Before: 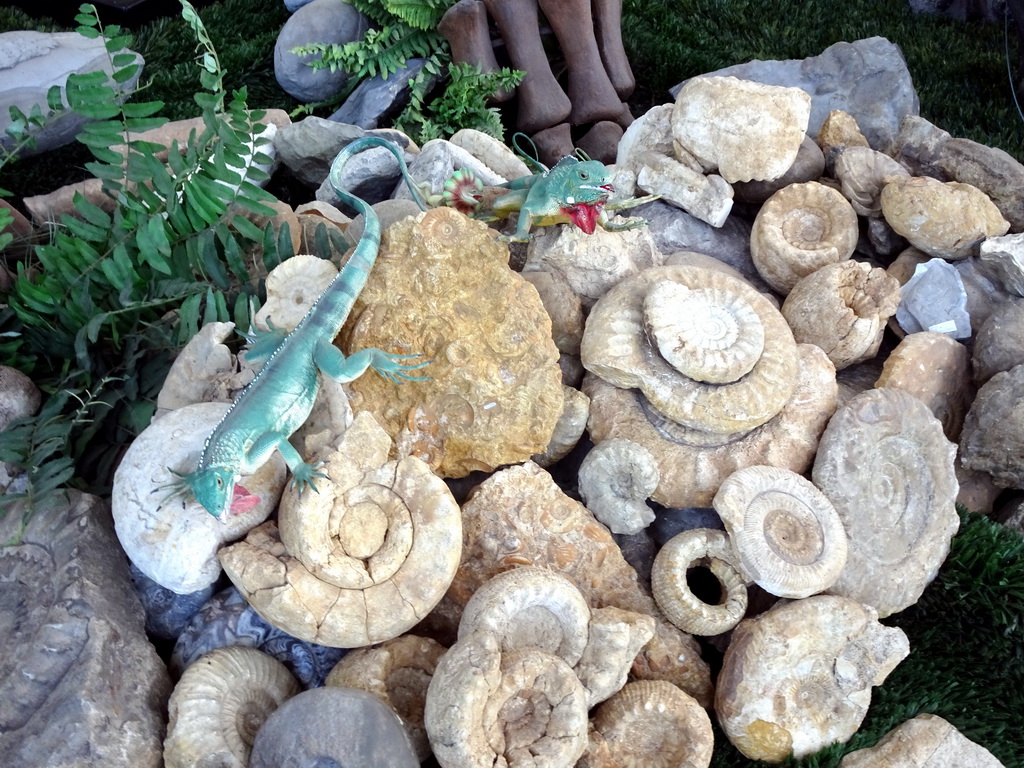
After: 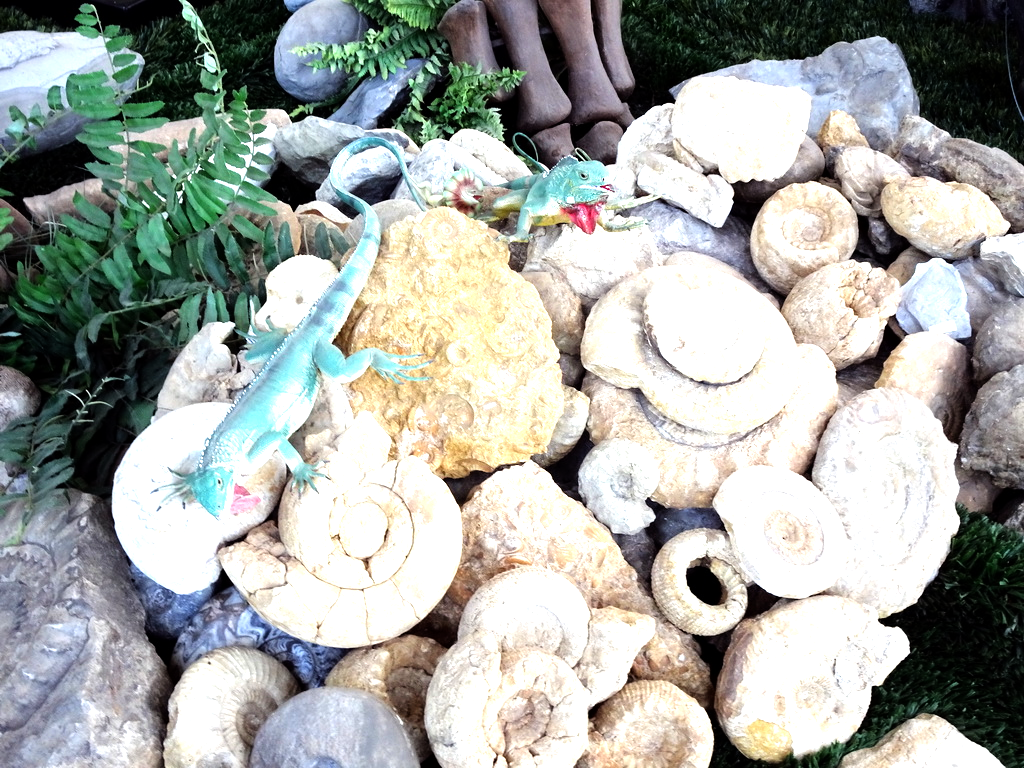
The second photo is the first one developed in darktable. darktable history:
tone equalizer: -8 EV -1.06 EV, -7 EV -1.02 EV, -6 EV -0.888 EV, -5 EV -0.547 EV, -3 EV 0.563 EV, -2 EV 0.86 EV, -1 EV 1.01 EV, +0 EV 1.08 EV
